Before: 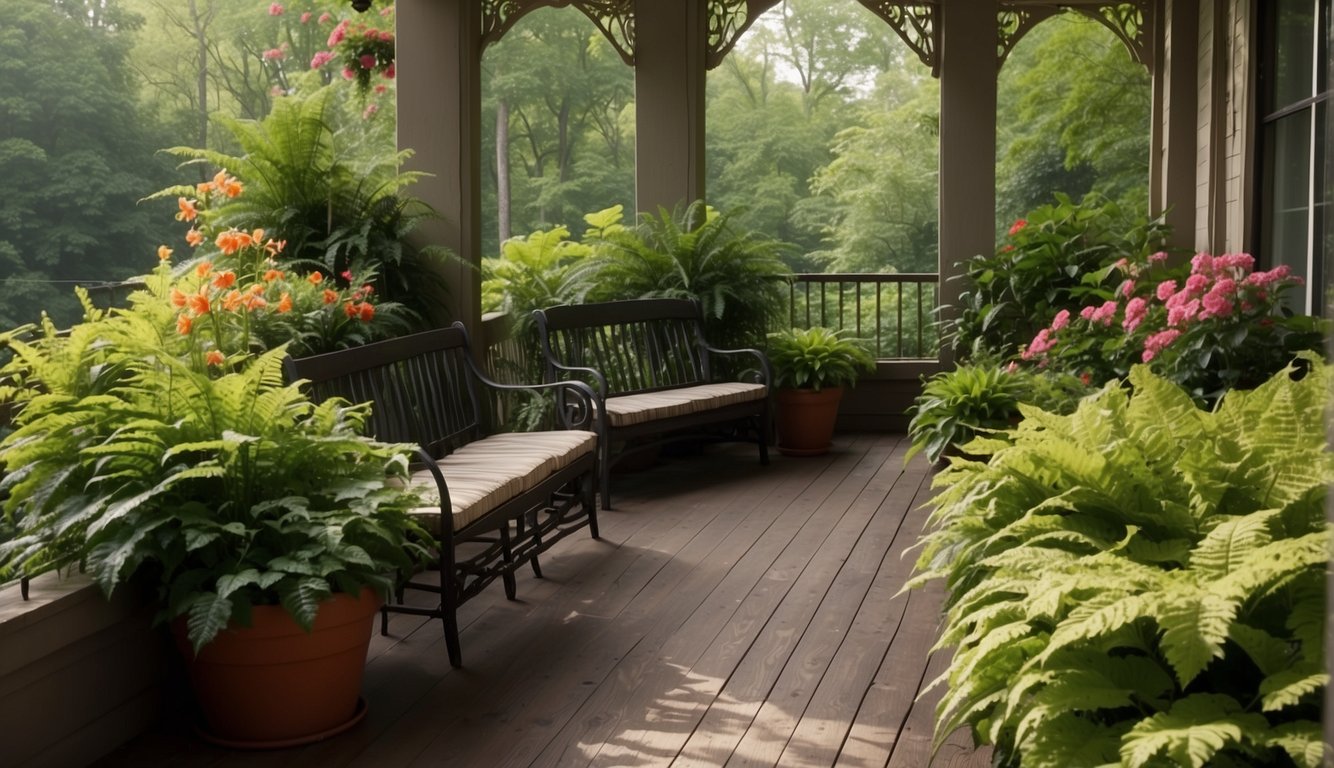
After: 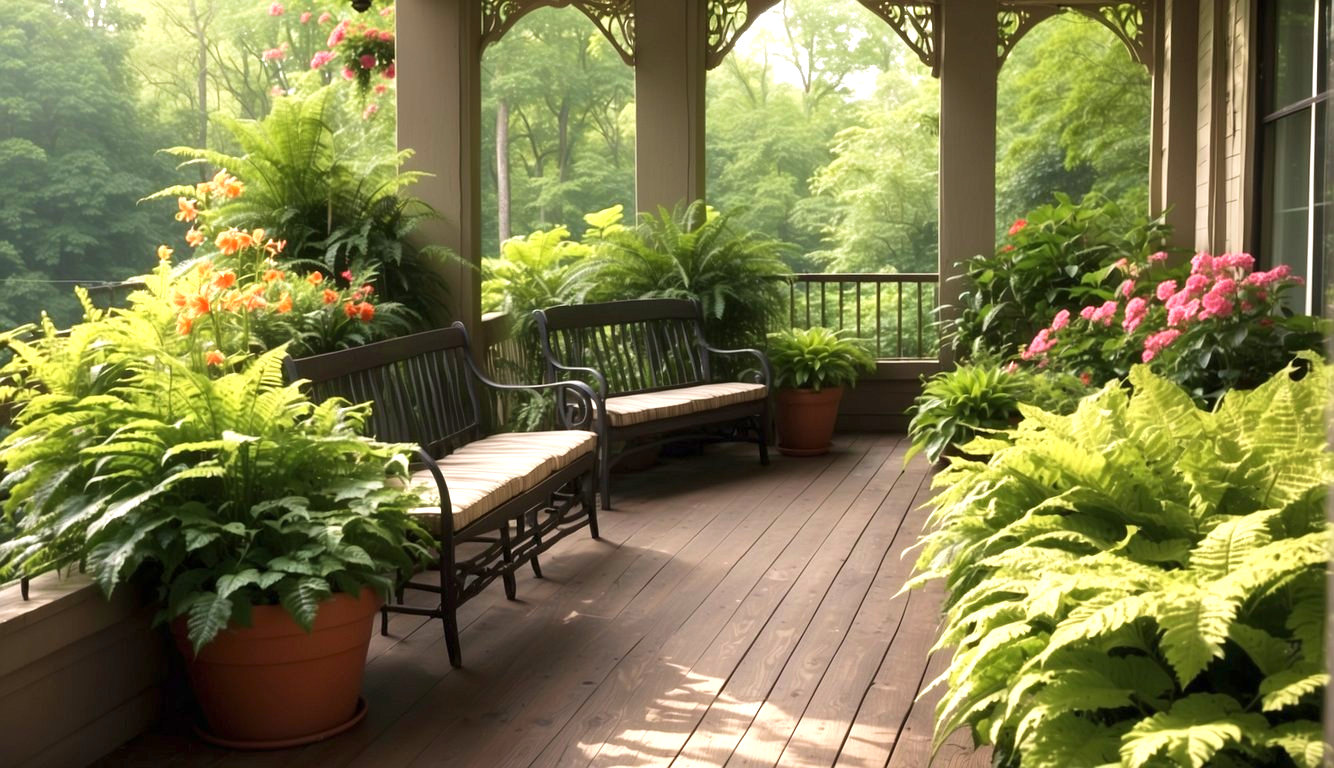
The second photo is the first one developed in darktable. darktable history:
velvia: on, module defaults
exposure: exposure 0.999 EV, compensate highlight preservation false
